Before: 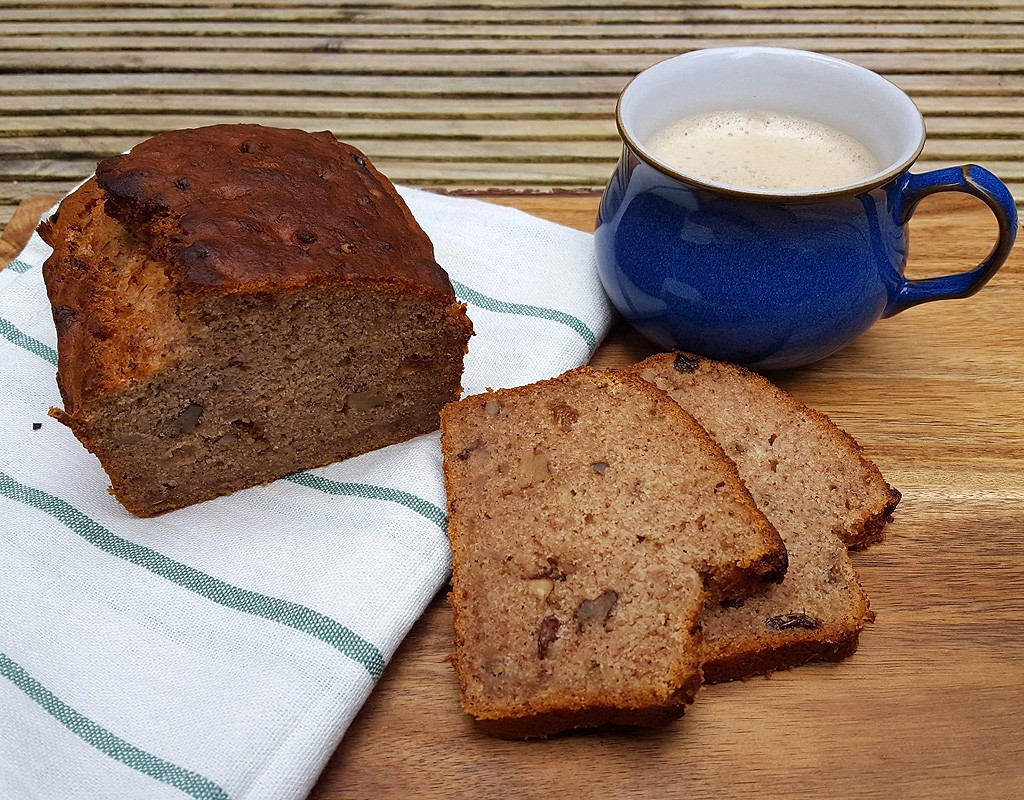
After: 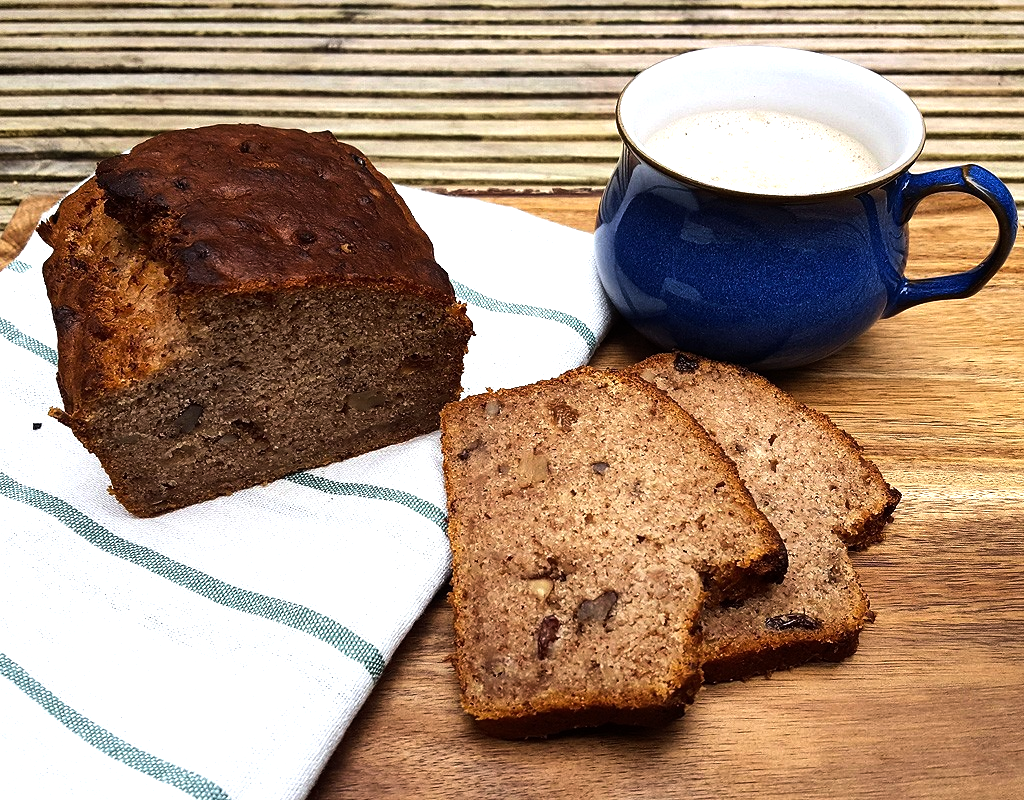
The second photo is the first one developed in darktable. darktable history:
rotate and perspective: automatic cropping original format, crop left 0, crop top 0
tone equalizer: -8 EV -1.08 EV, -7 EV -1.01 EV, -6 EV -0.867 EV, -5 EV -0.578 EV, -3 EV 0.578 EV, -2 EV 0.867 EV, -1 EV 1.01 EV, +0 EV 1.08 EV, edges refinement/feathering 500, mask exposure compensation -1.57 EV, preserve details no
